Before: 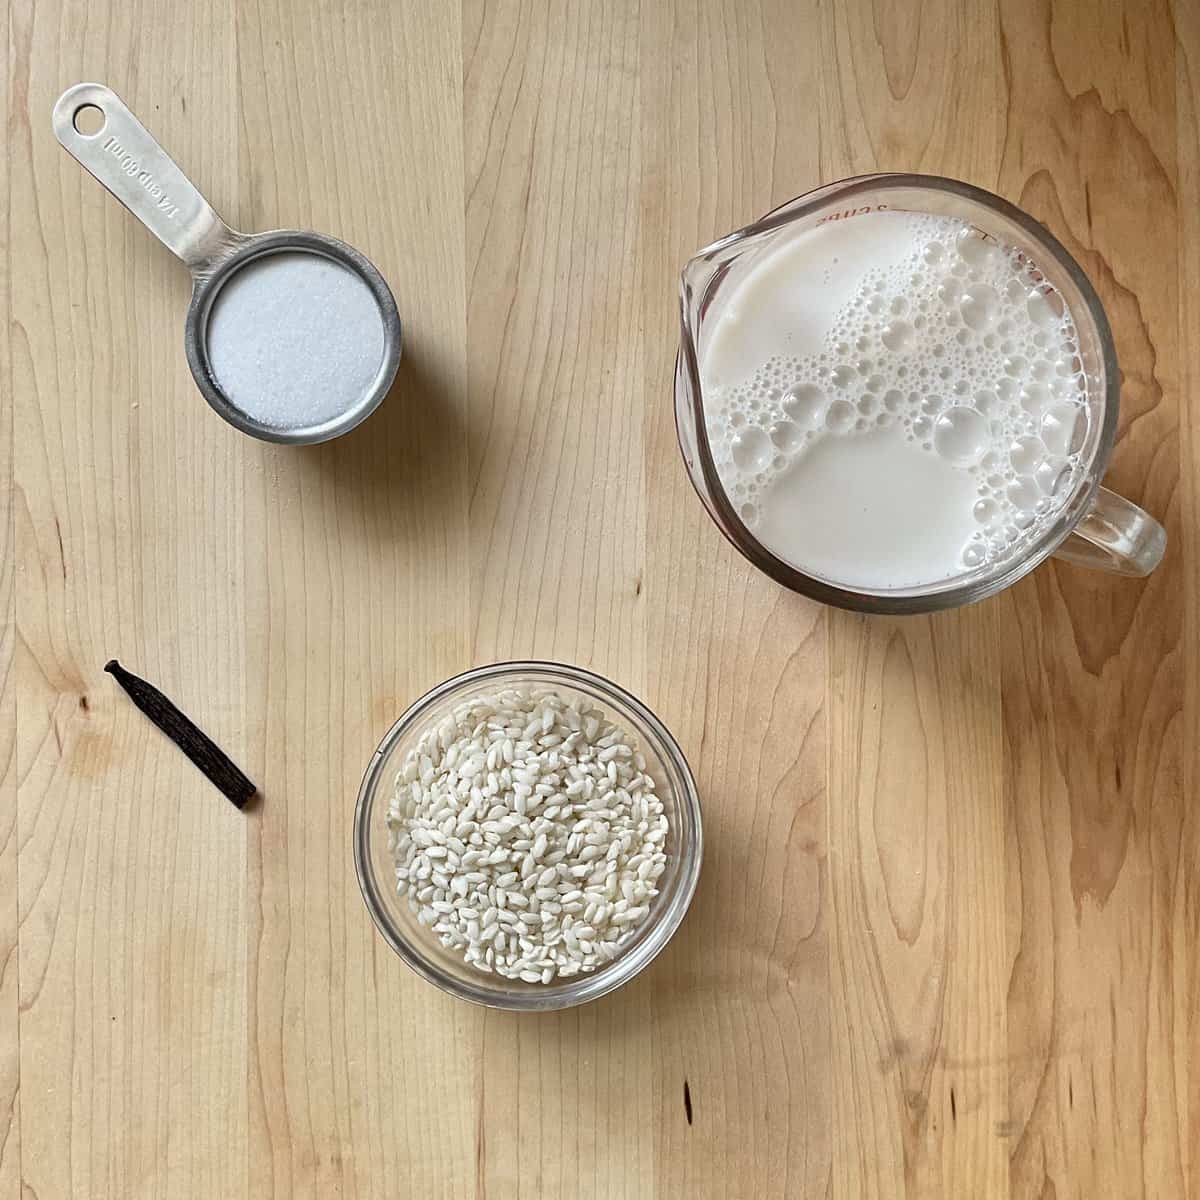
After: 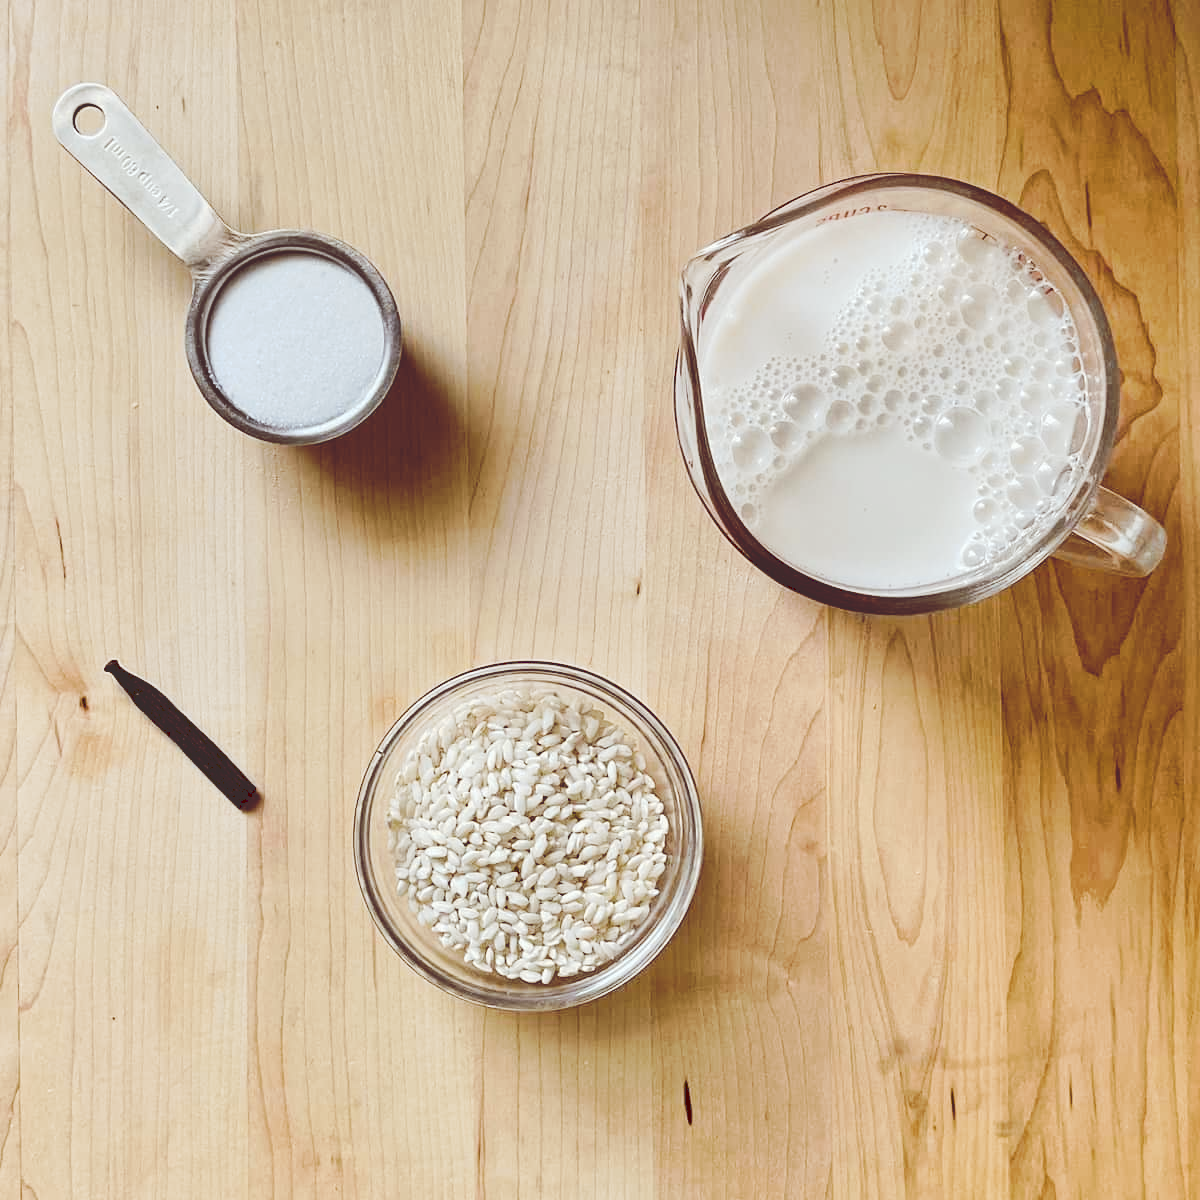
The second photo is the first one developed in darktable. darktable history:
tone curve: curves: ch0 [(0, 0) (0.003, 0.178) (0.011, 0.177) (0.025, 0.177) (0.044, 0.178) (0.069, 0.178) (0.1, 0.18) (0.136, 0.183) (0.177, 0.199) (0.224, 0.227) (0.277, 0.278) (0.335, 0.357) (0.399, 0.449) (0.468, 0.546) (0.543, 0.65) (0.623, 0.724) (0.709, 0.804) (0.801, 0.868) (0.898, 0.921) (1, 1)], preserve colors none
color look up table: target L [94.74, 95.08, 87.25, 87.79, 76.79, 54.02, 52.24, 52.19, 49.82, 29.69, 26.75, 7.028, 200.37, 94.85, 77.84, 70.85, 56.5, 56.63, 53.75, 47.99, 41.38, 35.36, 29.91, 31.1, 11.82, 6.615, 84.83, 65.49, 61.21, 63.75, 53.71, 48.31, 53.93, 49.27, 45.74, 46.06, 39.38, 31.93, 27.55, 33.33, 13.56, 14.67, 8.932, 74.64, 72.18, 59.55, 49.29, 44.66, 24.95], target a [-12, -6.388, -38.22, -47, -55.25, -35.87, -5.494, -26.04, -3.475, -12.43, -14.6, 39.29, 0, 3.366, 20.89, 22, 49.4, 36.27, 20.12, 53.96, 53.4, 35.47, 10.98, 9.374, 48.96, 38.09, 32.4, 0.281, 28.75, 70.3, 58.48, 15.17, 85.39, 31.08, 3.57, 62.82, 50.28, 37.21, 14.21, 51.34, 55.56, 60.85, 43.53, -28.74, -10.32, -16.75, -17.19, -0.054, -0.512], target b [64.57, 23.05, 67.59, -7.744, 26.33, 46.67, 46.4, 15.98, 38.15, 5.663, 45.52, 11.61, 0, 1.708, 9.135, 35.86, 31.45, 55.24, 19.83, 13.02, 70.58, 37.78, 51.04, 8.3, 19.87, 10.87, -19.89, 1.903, -3.586, -52.93, -10.41, -70.74, -60.32, -21.22, 3.386, -36.78, -11.64, -5.974, -38.13, -49.66, -34.12, -57.65, 14.8, -28.87, -35.05, -50.12, -16.7, -35.92, -10.79], num patches 49
